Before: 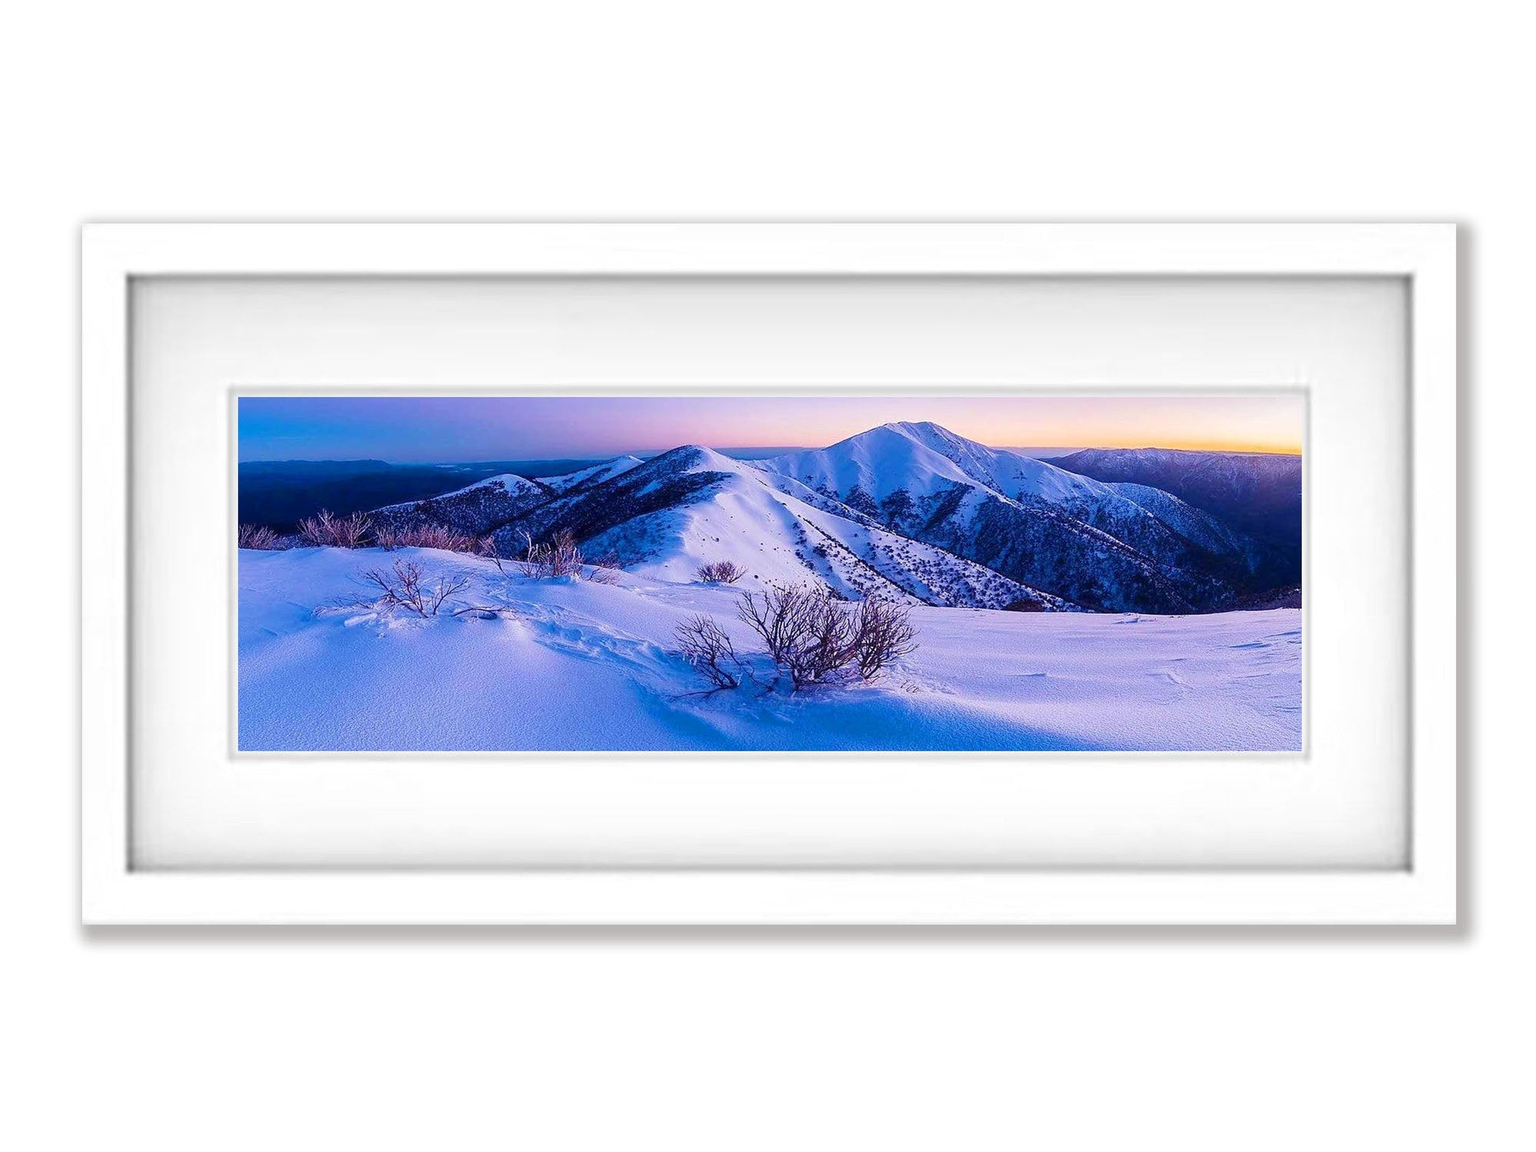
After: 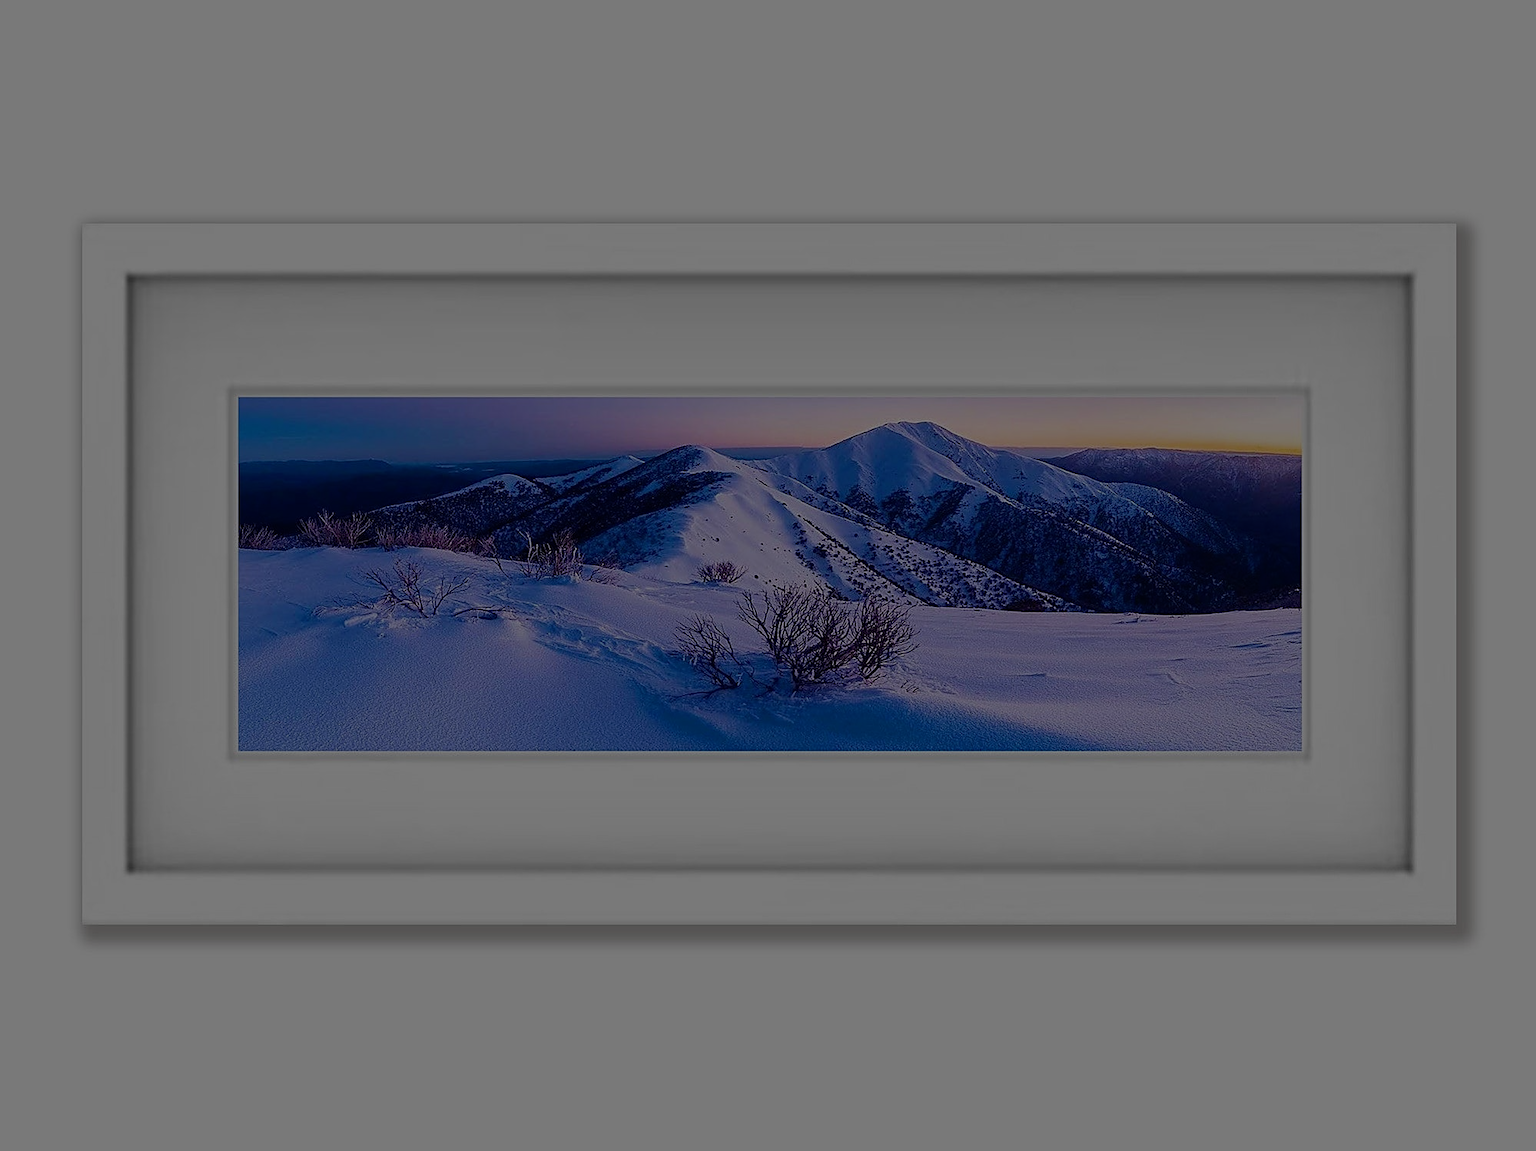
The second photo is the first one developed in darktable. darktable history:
exposure: exposure -2.395 EV, compensate highlight preservation false
sharpen: on, module defaults
